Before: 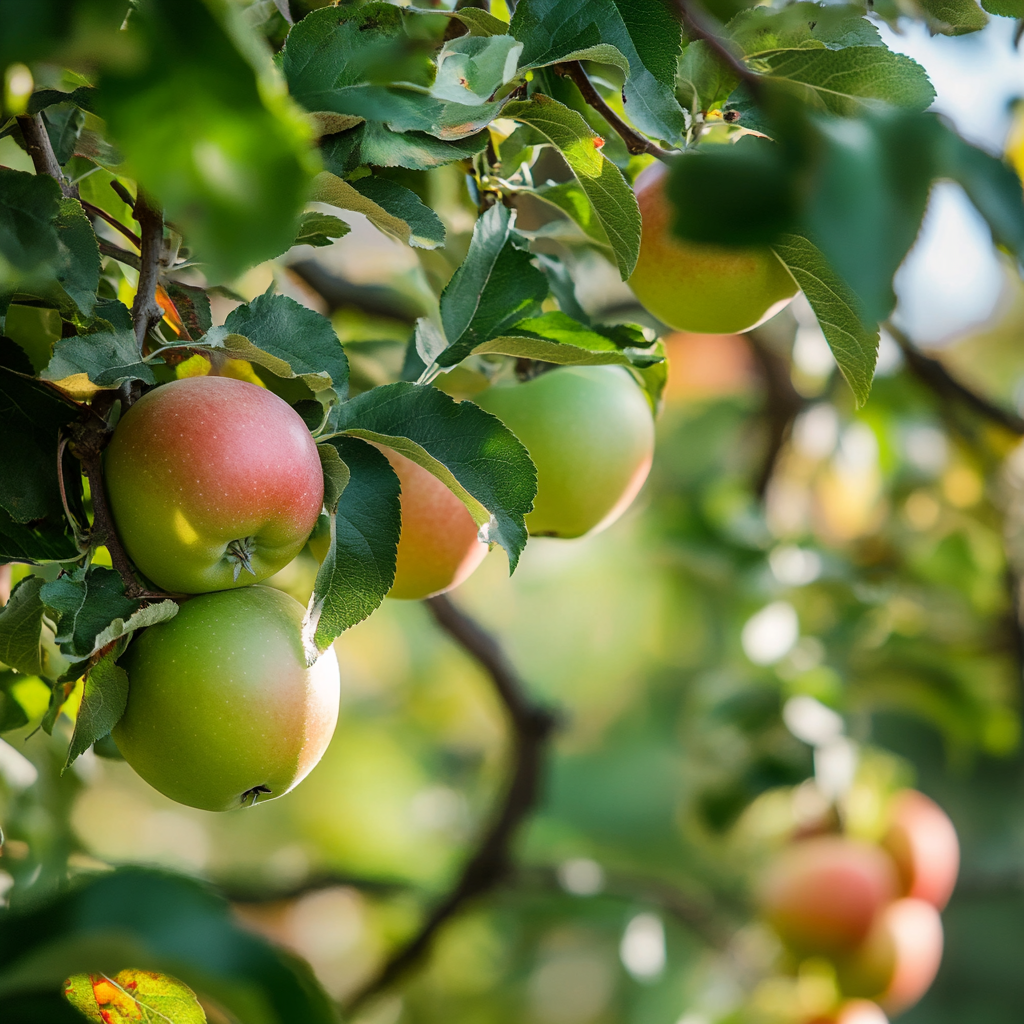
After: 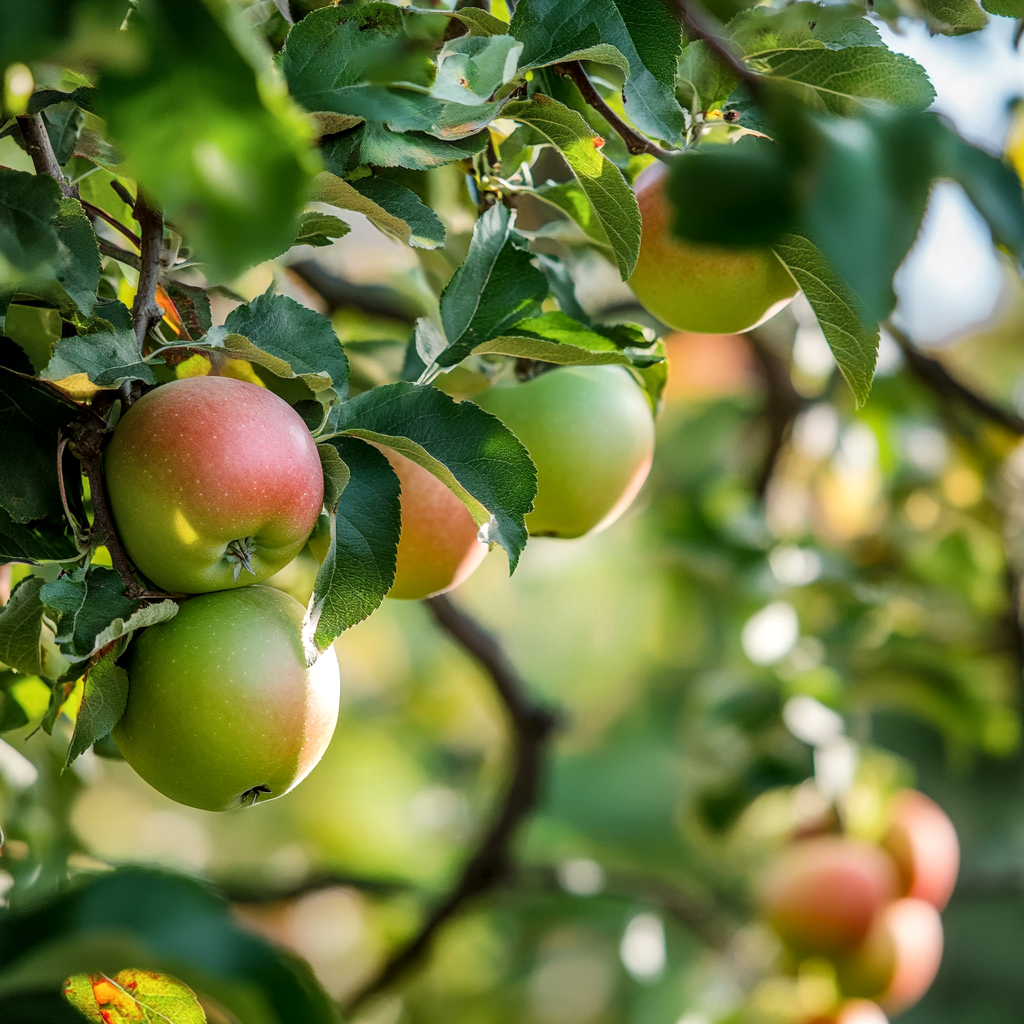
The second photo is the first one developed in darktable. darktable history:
shadows and highlights: radius 108.52, shadows 40.68, highlights -72.88, low approximation 0.01, soften with gaussian
local contrast: on, module defaults
